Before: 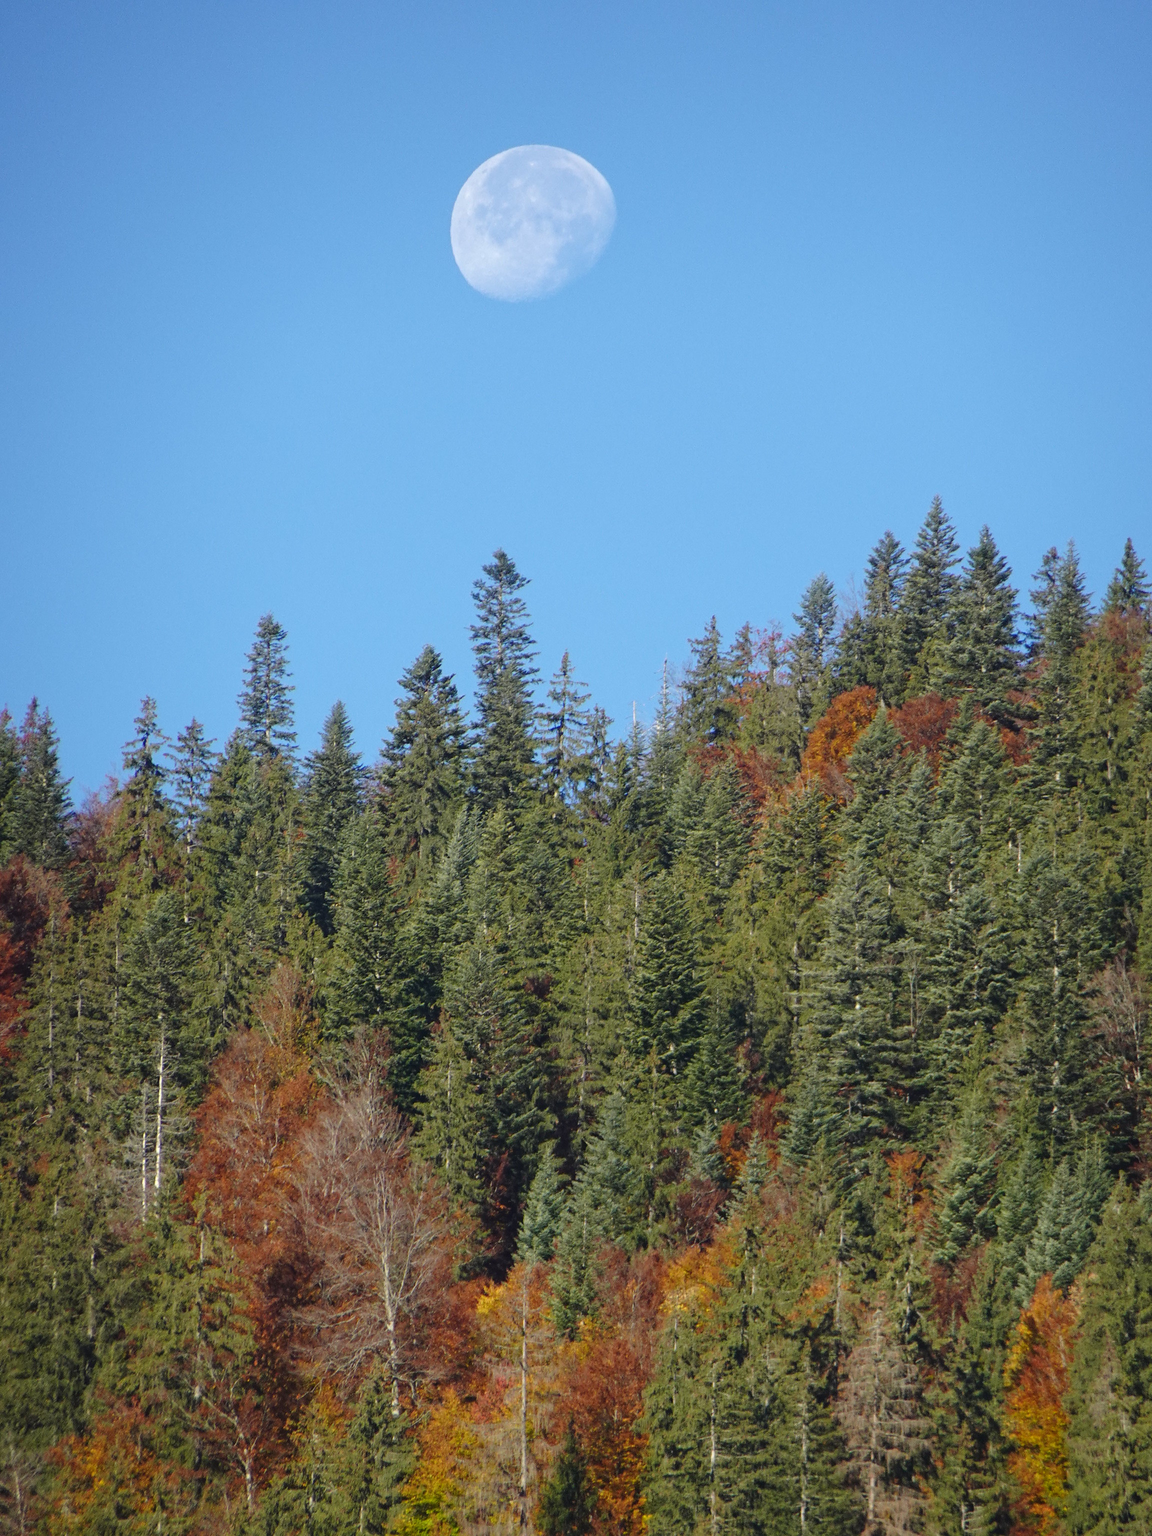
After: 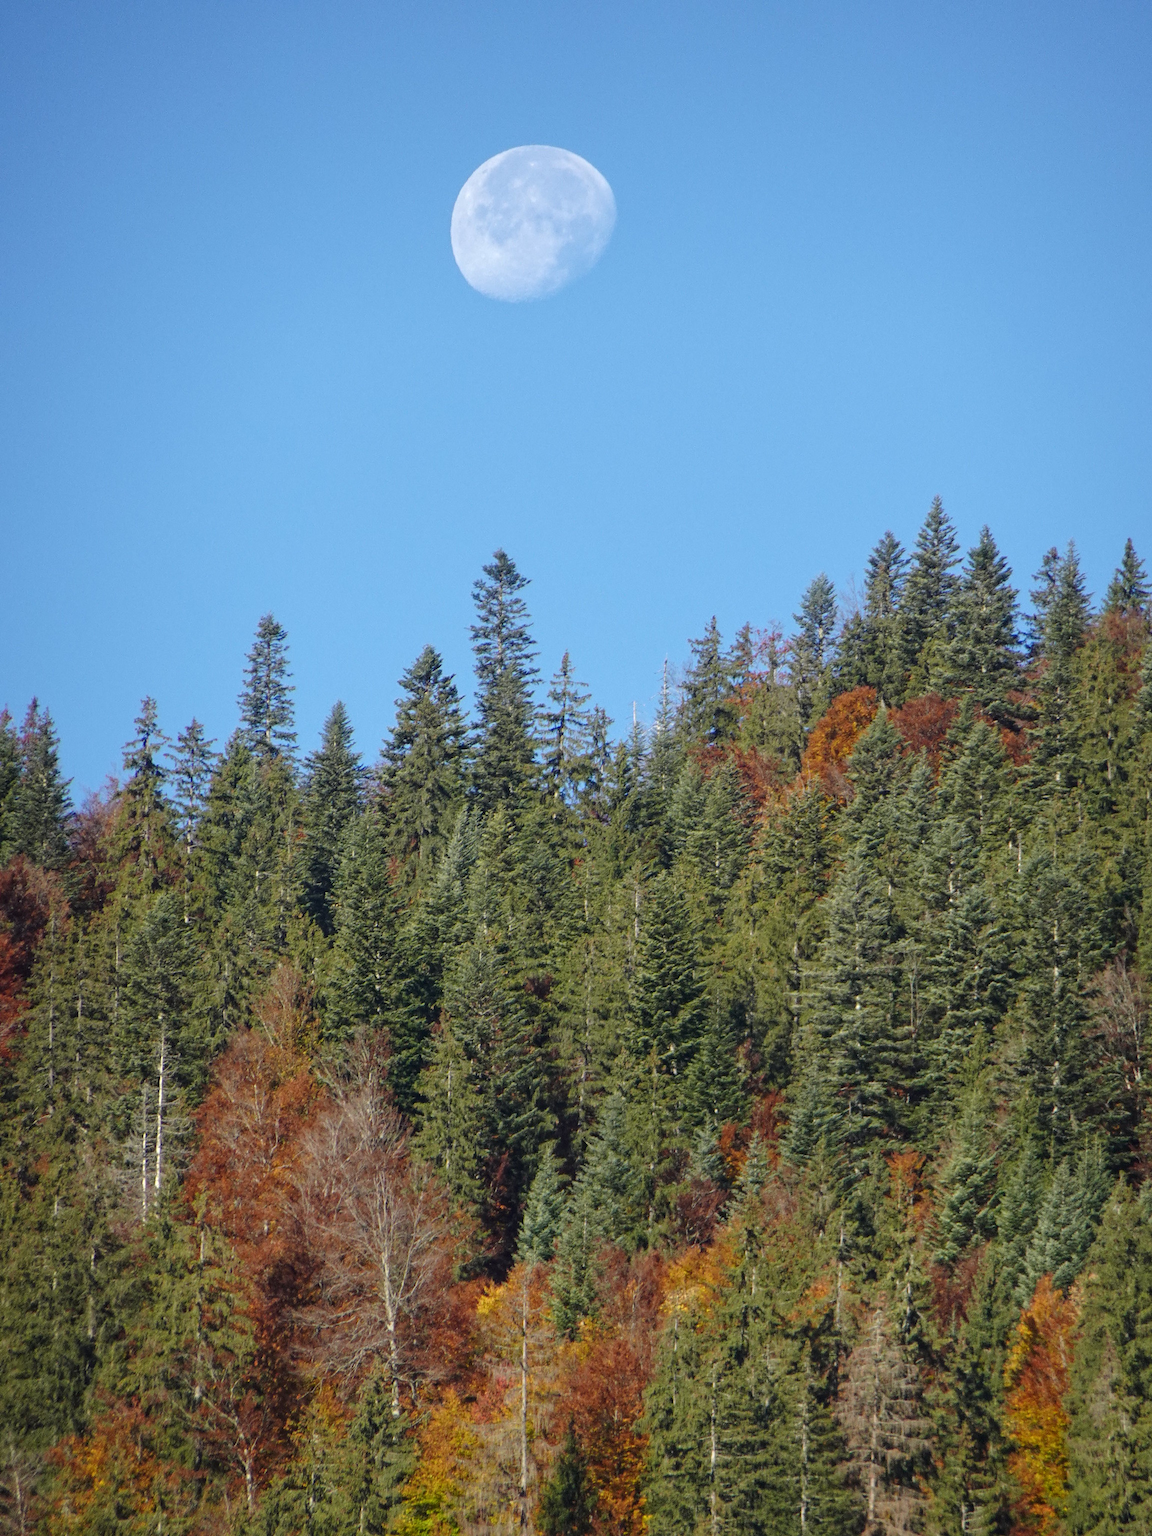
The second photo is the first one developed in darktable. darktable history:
shadows and highlights: shadows 3.08, highlights -18.3, soften with gaussian
local contrast: highlights 103%, shadows 101%, detail 119%, midtone range 0.2
